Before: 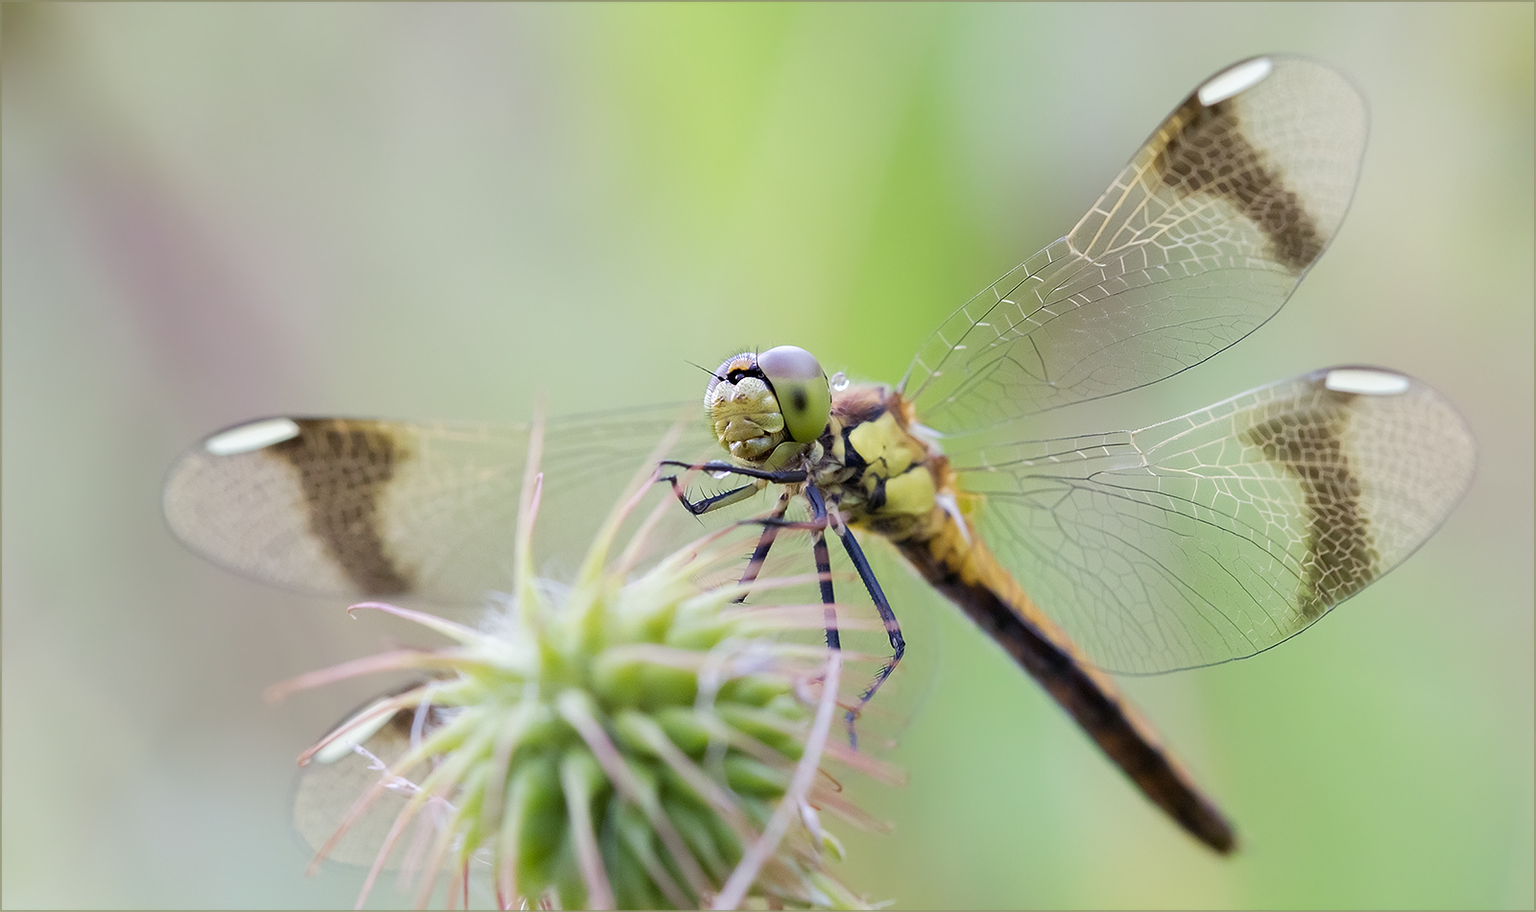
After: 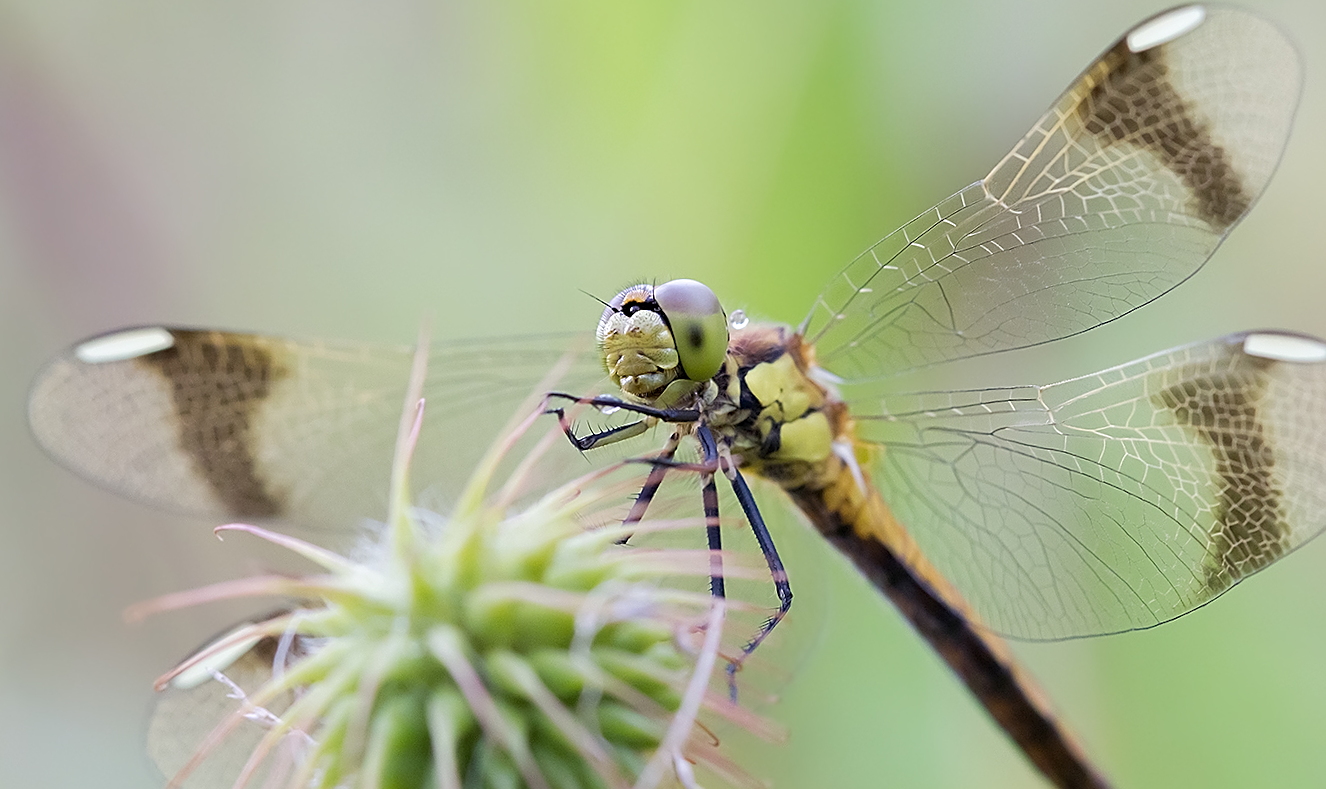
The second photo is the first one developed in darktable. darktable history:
crop and rotate: angle -2.95°, left 5.281%, top 5.184%, right 4.733%, bottom 4.625%
sharpen: on, module defaults
